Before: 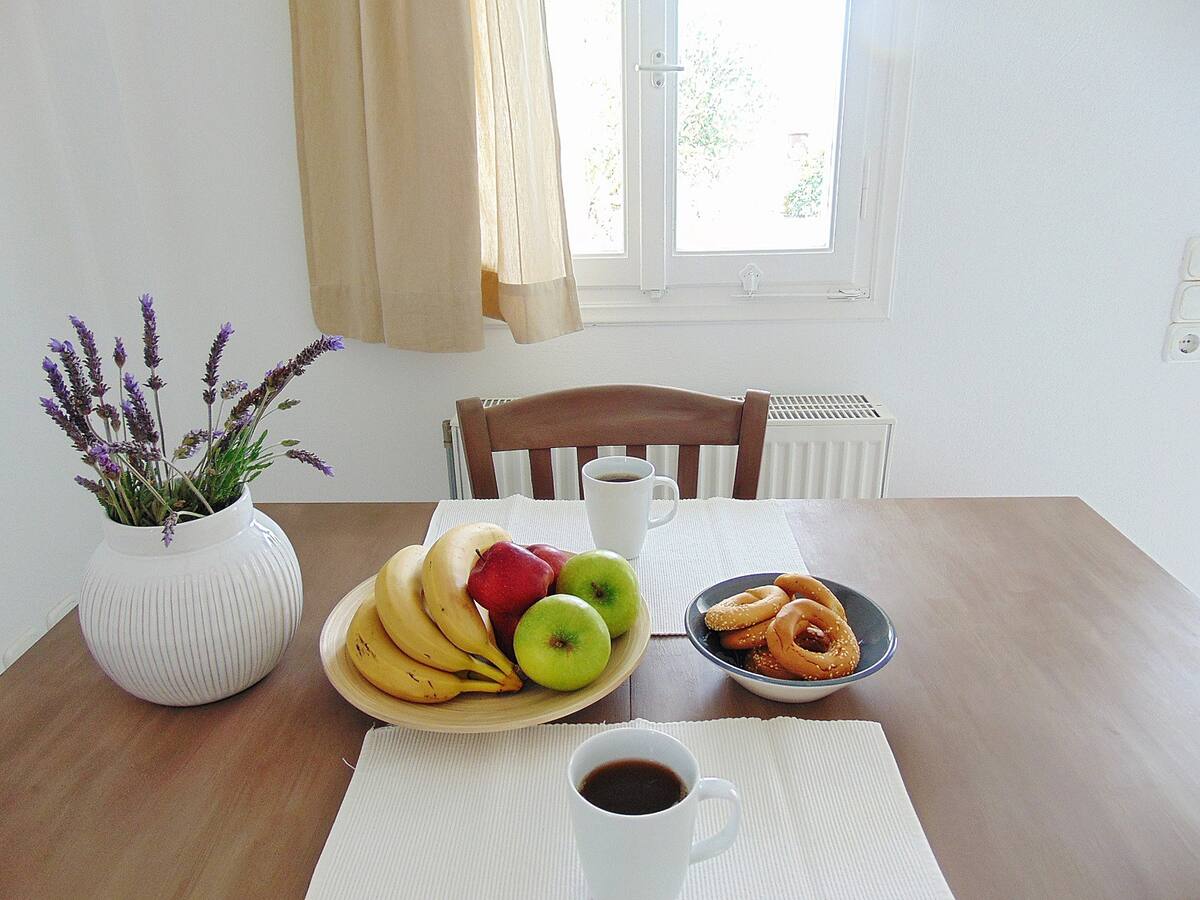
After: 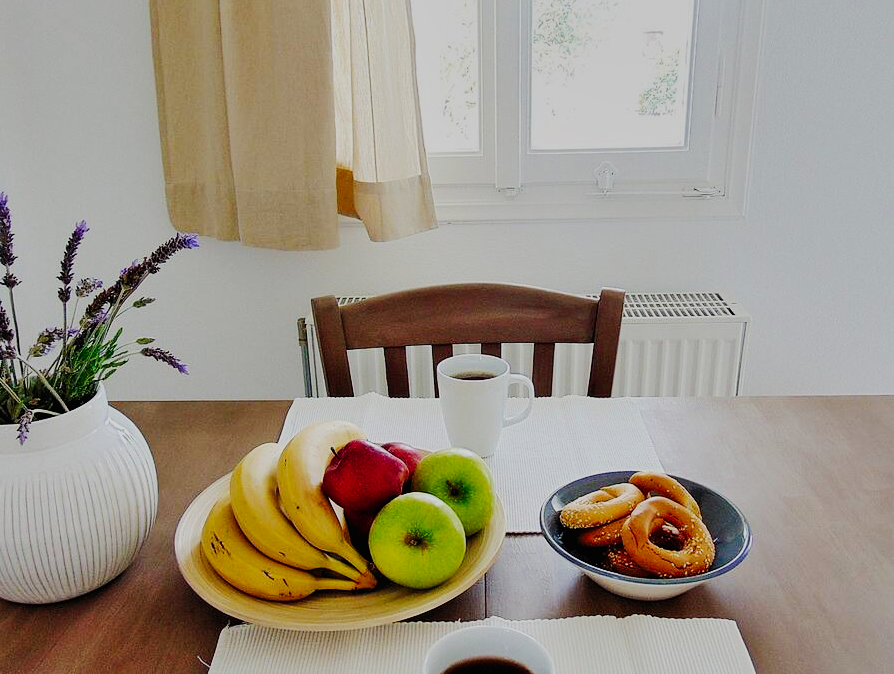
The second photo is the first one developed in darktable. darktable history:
tone curve: curves: ch0 [(0, 0) (0.003, 0.007) (0.011, 0.008) (0.025, 0.007) (0.044, 0.009) (0.069, 0.012) (0.1, 0.02) (0.136, 0.035) (0.177, 0.06) (0.224, 0.104) (0.277, 0.16) (0.335, 0.228) (0.399, 0.308) (0.468, 0.418) (0.543, 0.525) (0.623, 0.635) (0.709, 0.723) (0.801, 0.802) (0.898, 0.889) (1, 1)], preserve colors none
shadows and highlights: white point adjustment 1.02, soften with gaussian
crop and rotate: left 12.153%, top 11.434%, right 13.289%, bottom 13.674%
filmic rgb: black relative exposure -7.65 EV, white relative exposure 4.56 EV, hardness 3.61
